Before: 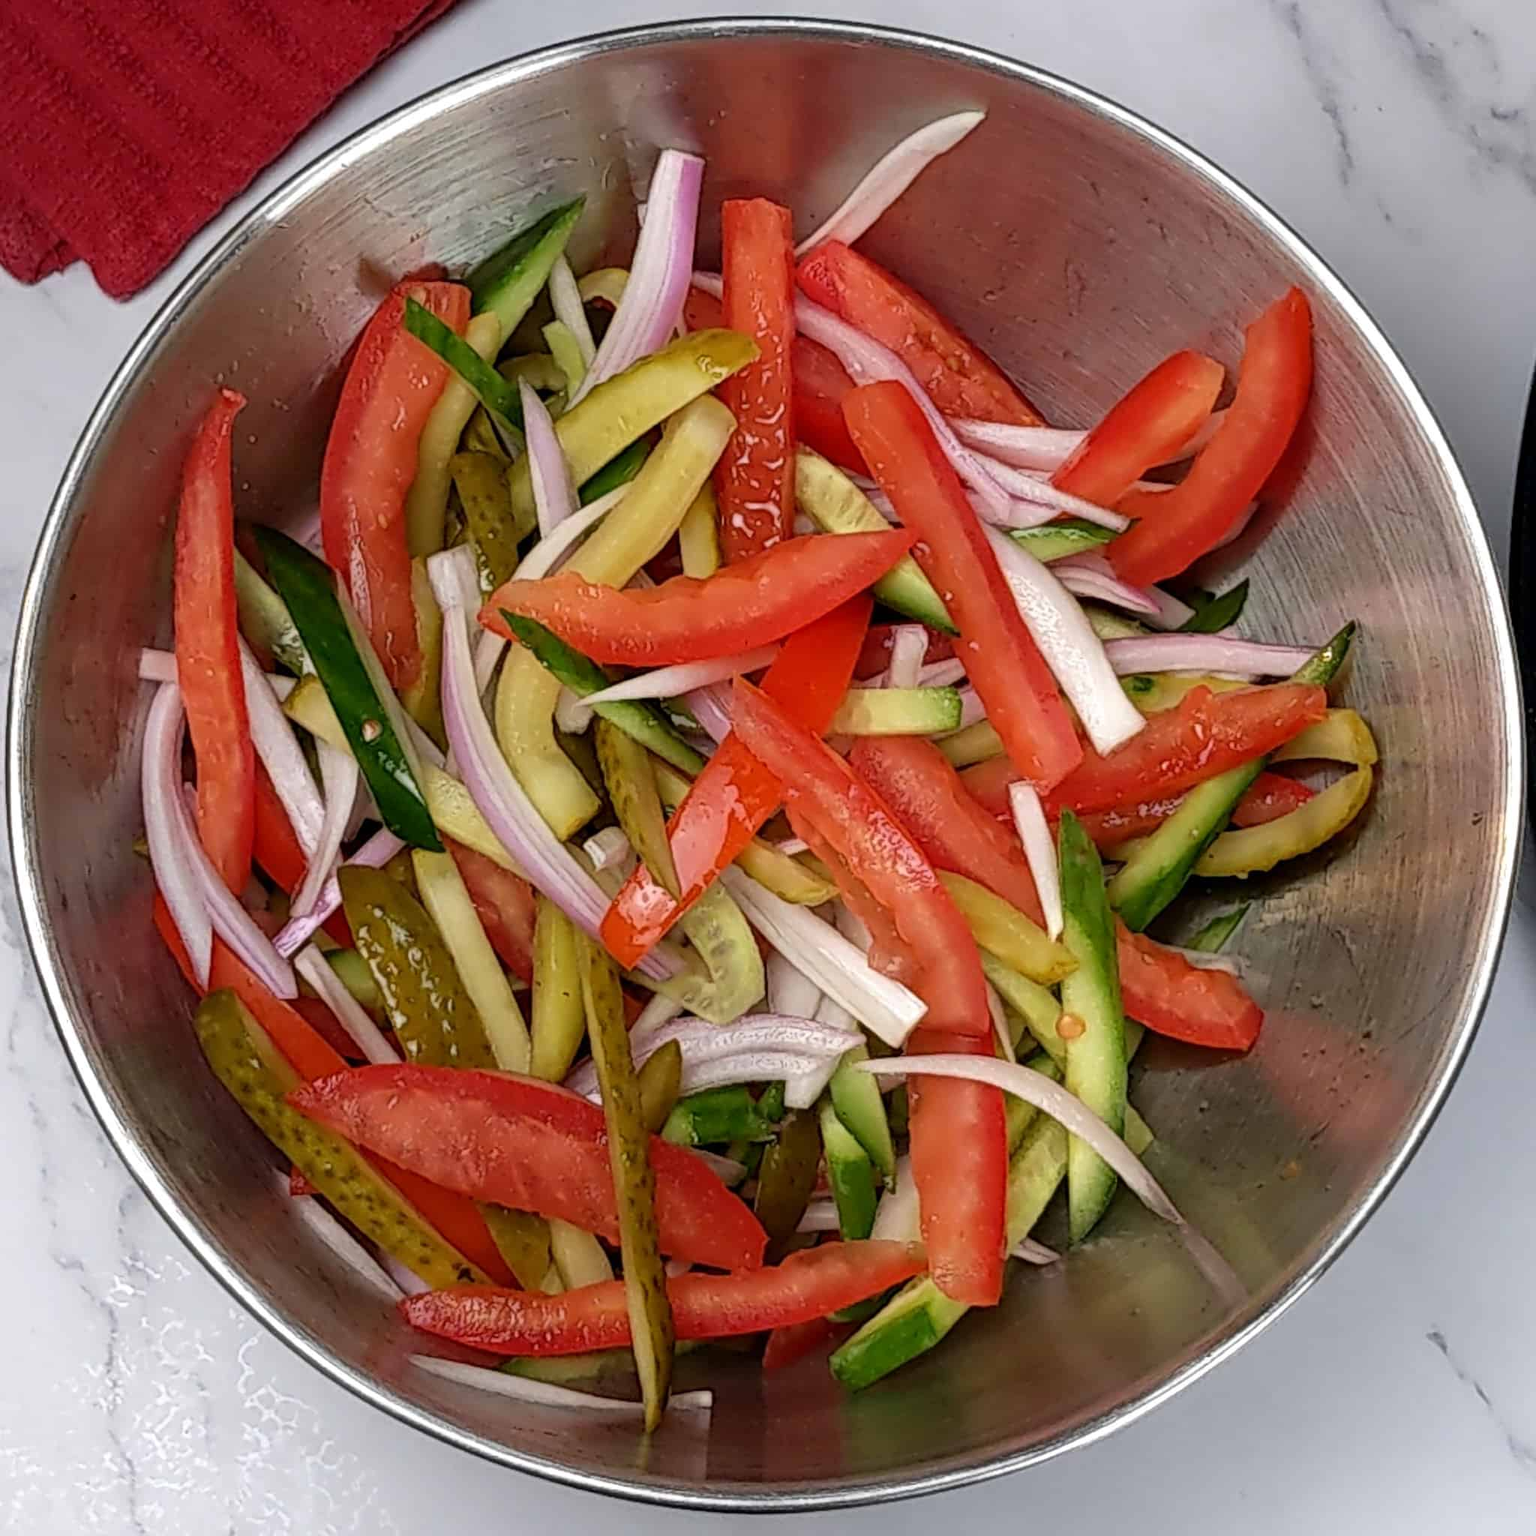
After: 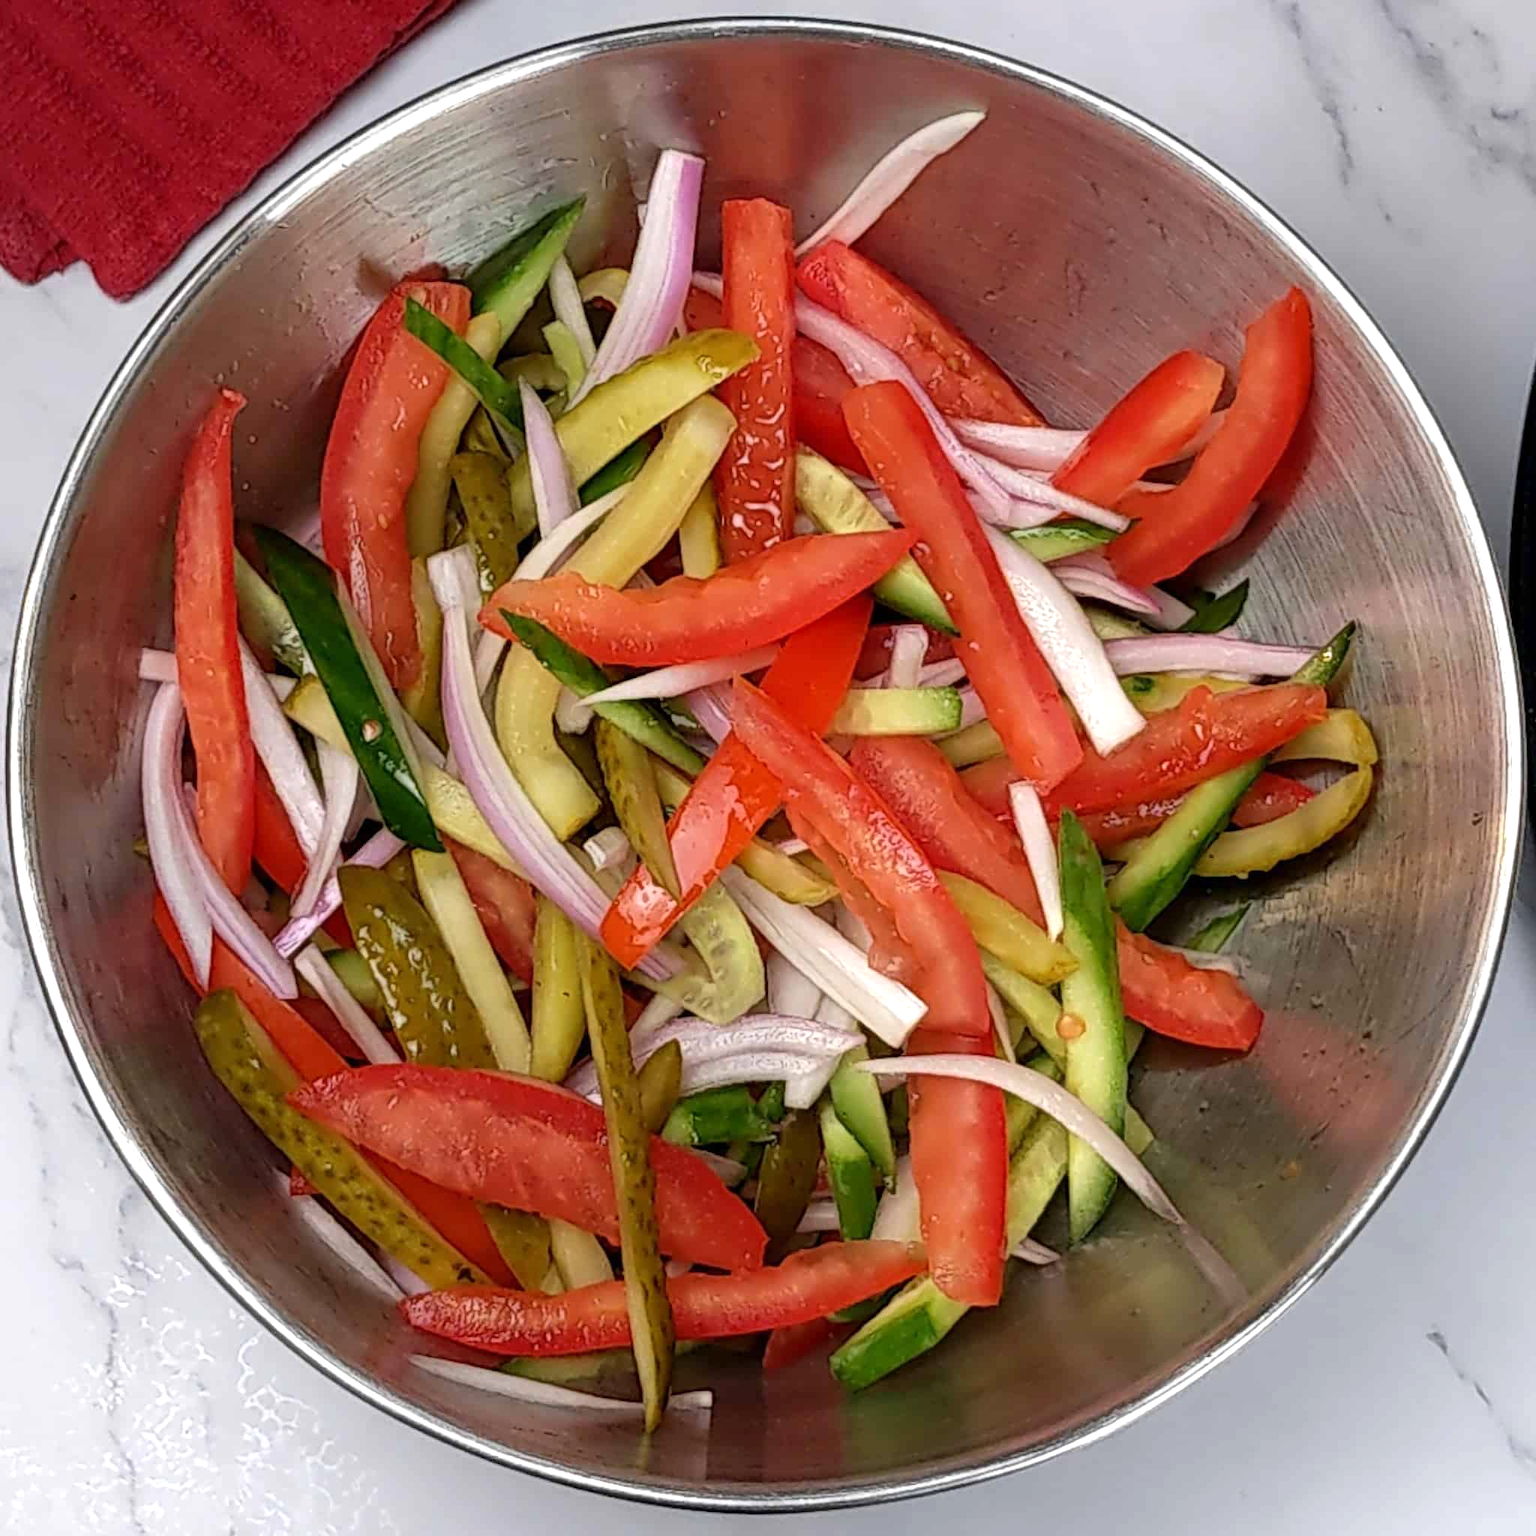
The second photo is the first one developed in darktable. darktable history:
exposure: exposure 0.209 EV, compensate exposure bias true, compensate highlight preservation false
